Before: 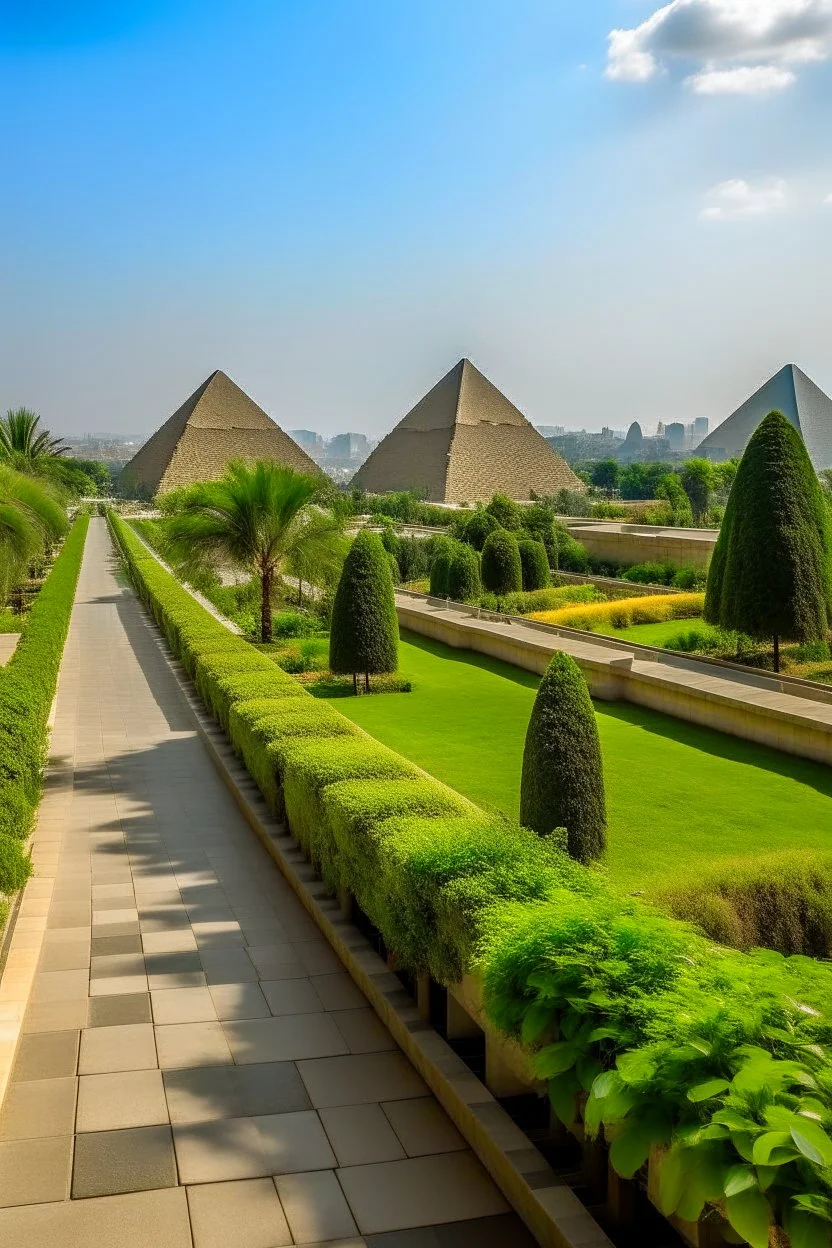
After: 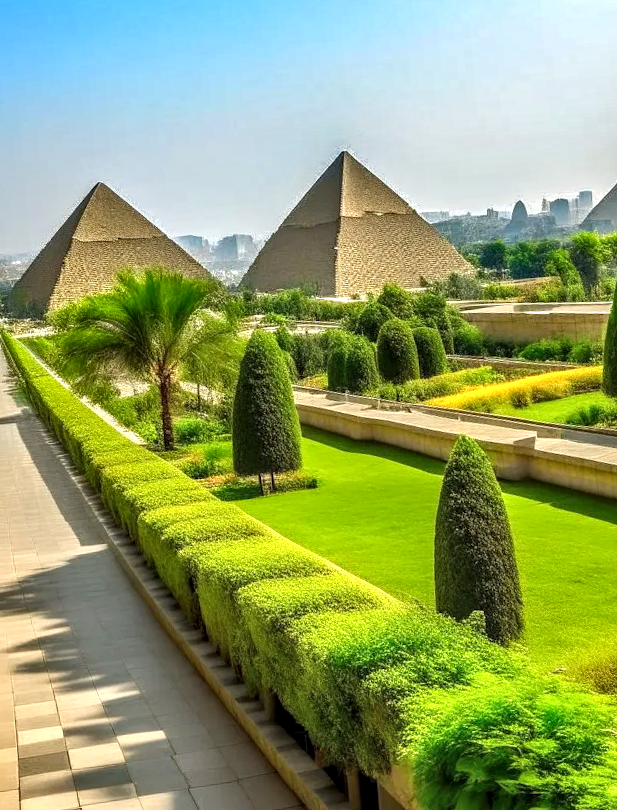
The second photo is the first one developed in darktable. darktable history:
rotate and perspective: rotation -4.57°, crop left 0.054, crop right 0.944, crop top 0.087, crop bottom 0.914
shadows and highlights: shadows 60, soften with gaussian
exposure: black level correction 0, exposure 0.877 EV, compensate exposure bias true, compensate highlight preservation false
local contrast: on, module defaults
color balance: mode lift, gamma, gain (sRGB)
crop and rotate: left 11.831%, top 11.346%, right 13.429%, bottom 13.899%
tone equalizer: -8 EV -0.002 EV, -7 EV 0.005 EV, -6 EV -0.009 EV, -5 EV 0.011 EV, -4 EV -0.012 EV, -3 EV 0.007 EV, -2 EV -0.062 EV, -1 EV -0.293 EV, +0 EV -0.582 EV, smoothing diameter 2%, edges refinement/feathering 20, mask exposure compensation -1.57 EV, filter diffusion 5
